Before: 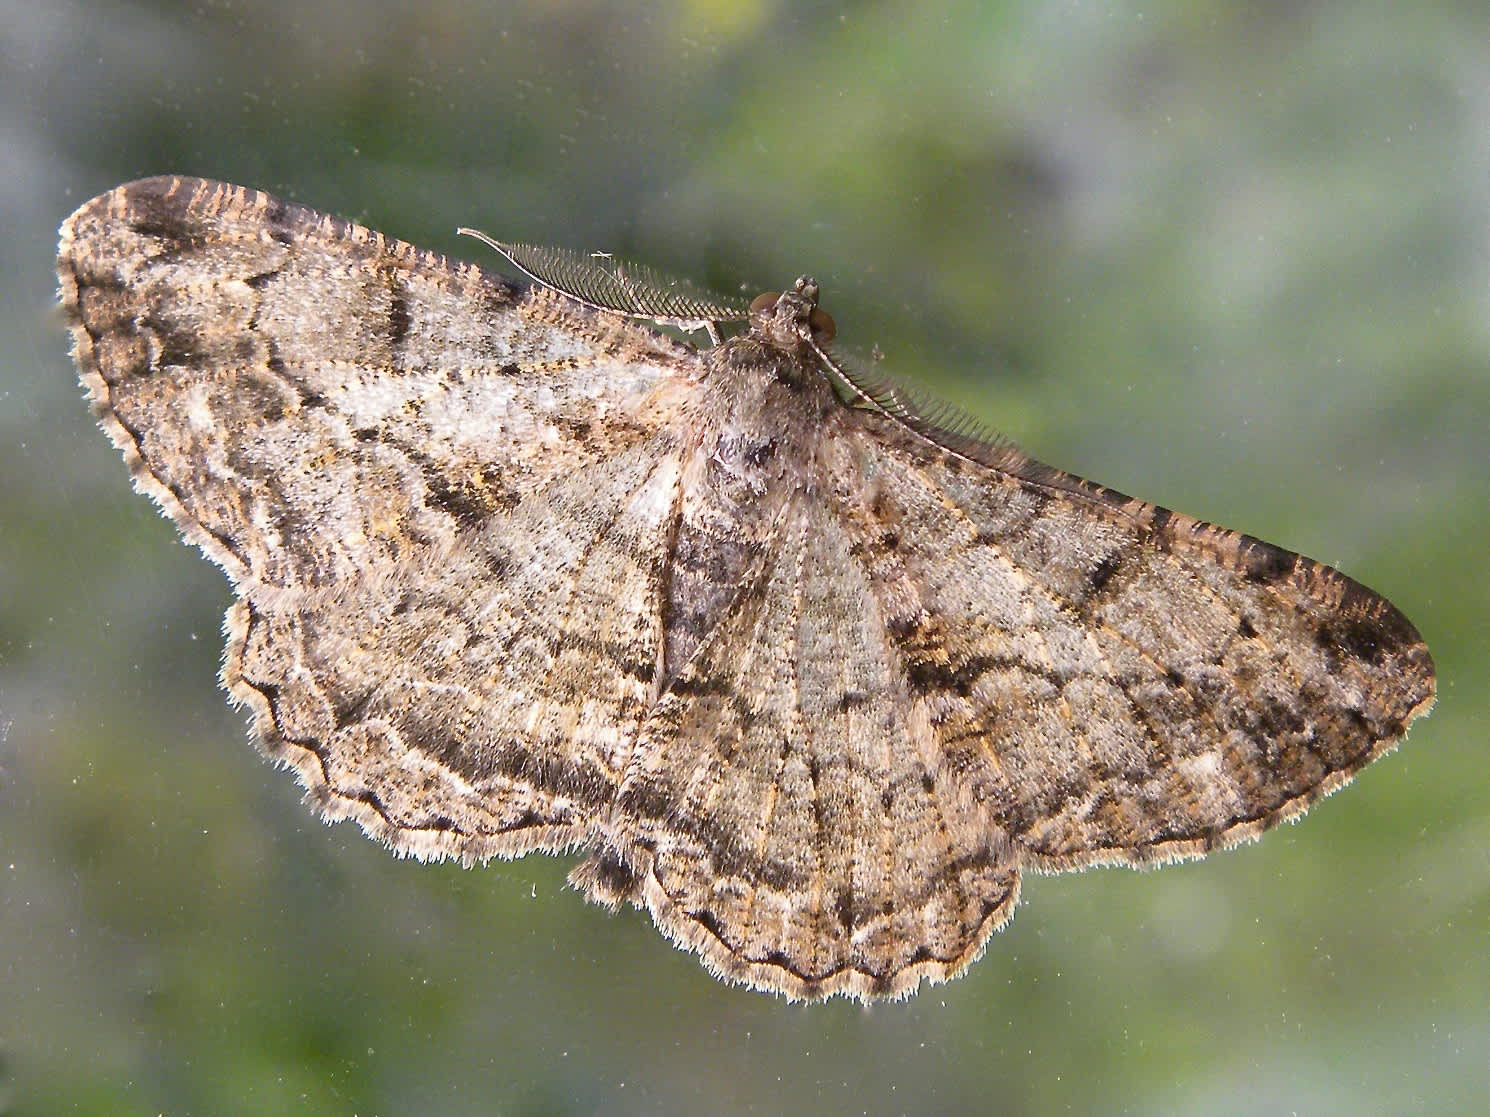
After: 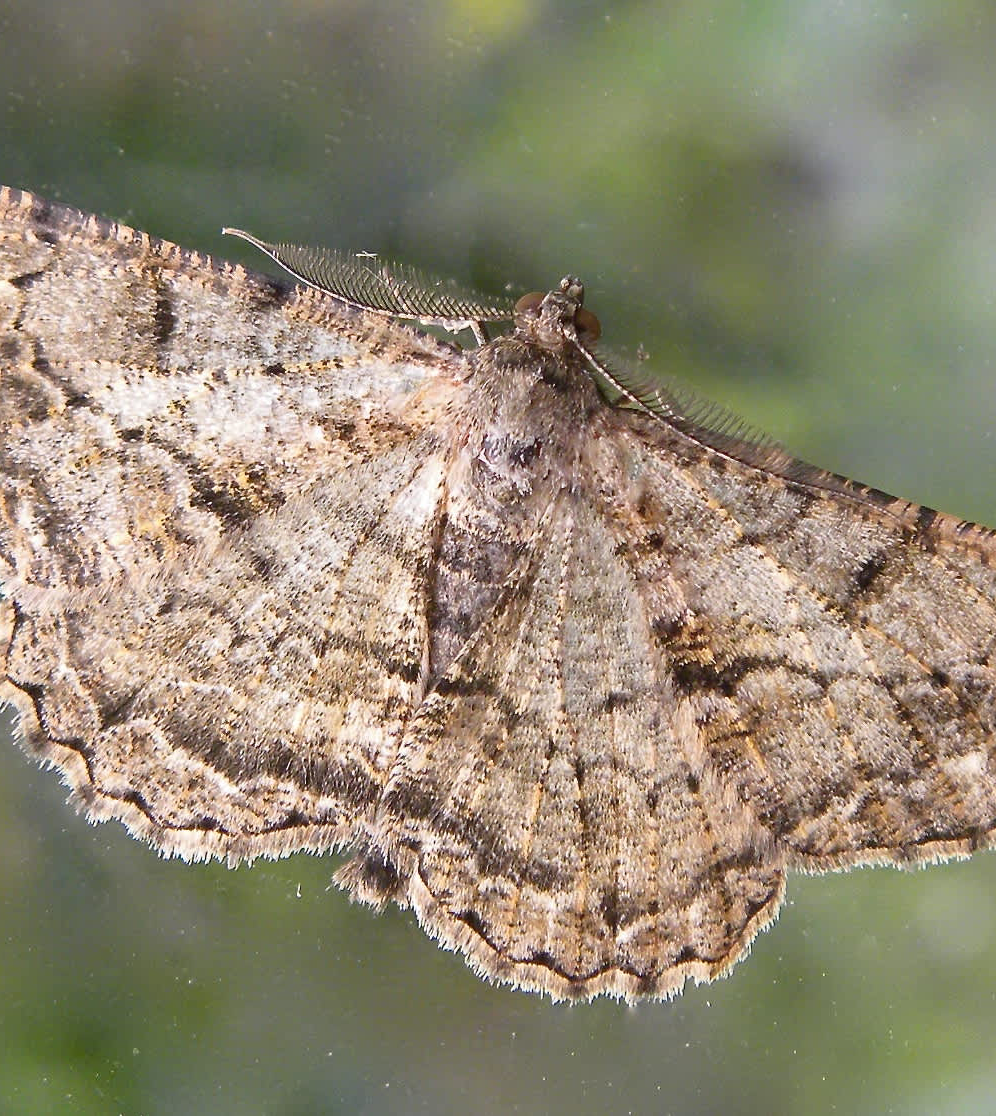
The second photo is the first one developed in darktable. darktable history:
crop and rotate: left 15.778%, right 17.34%
